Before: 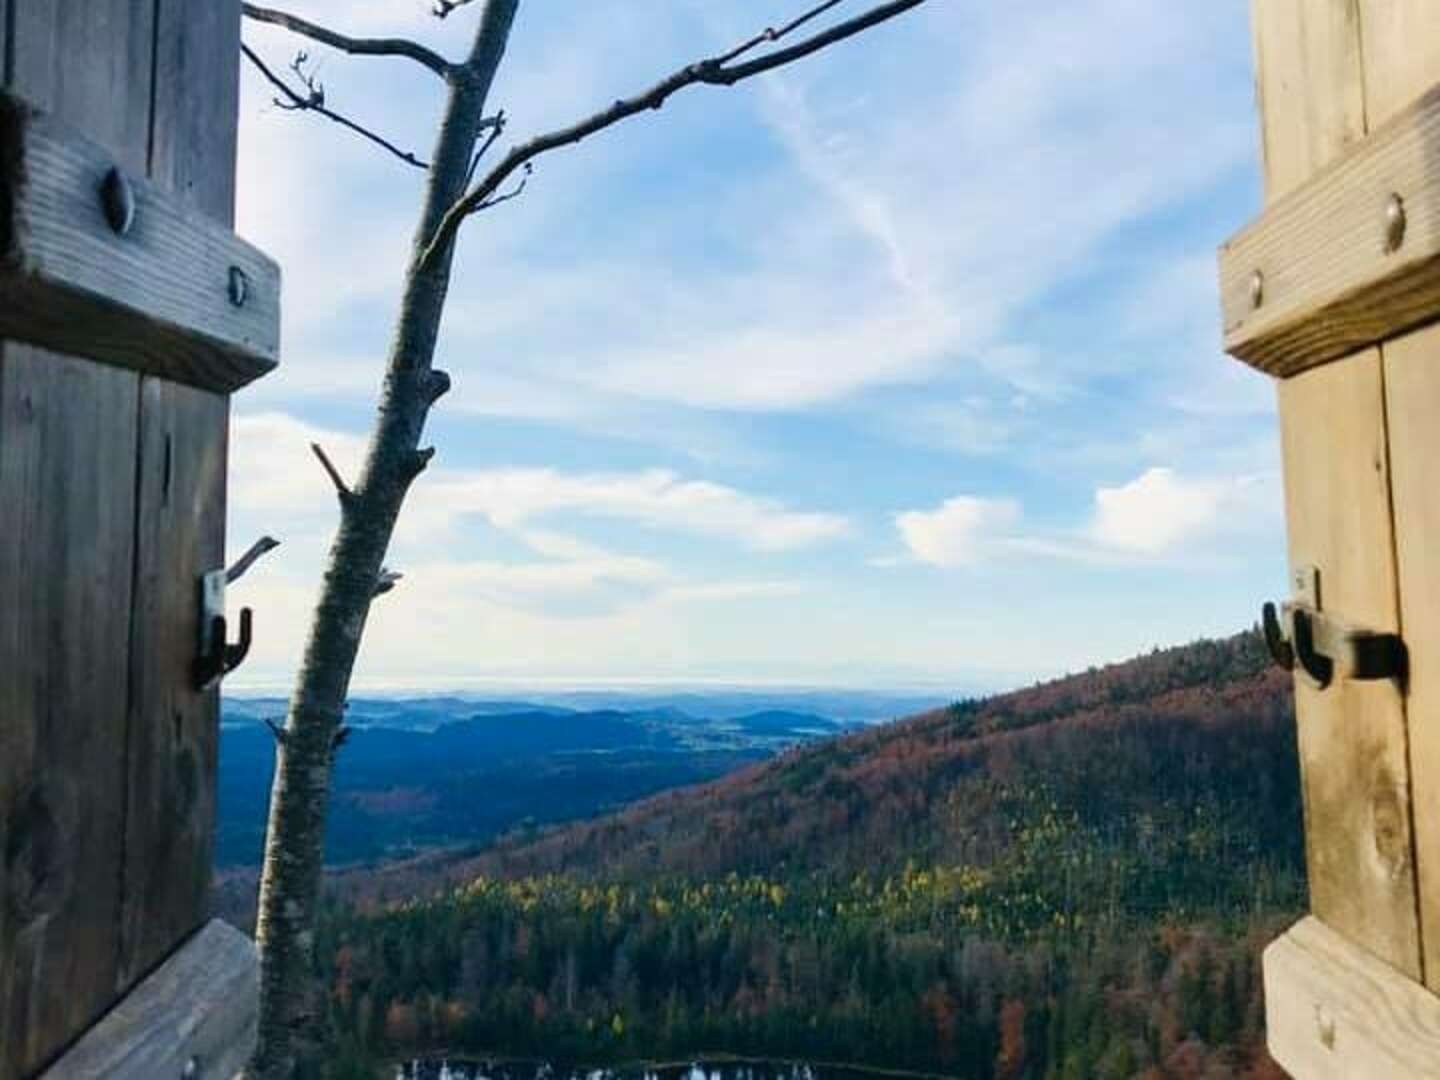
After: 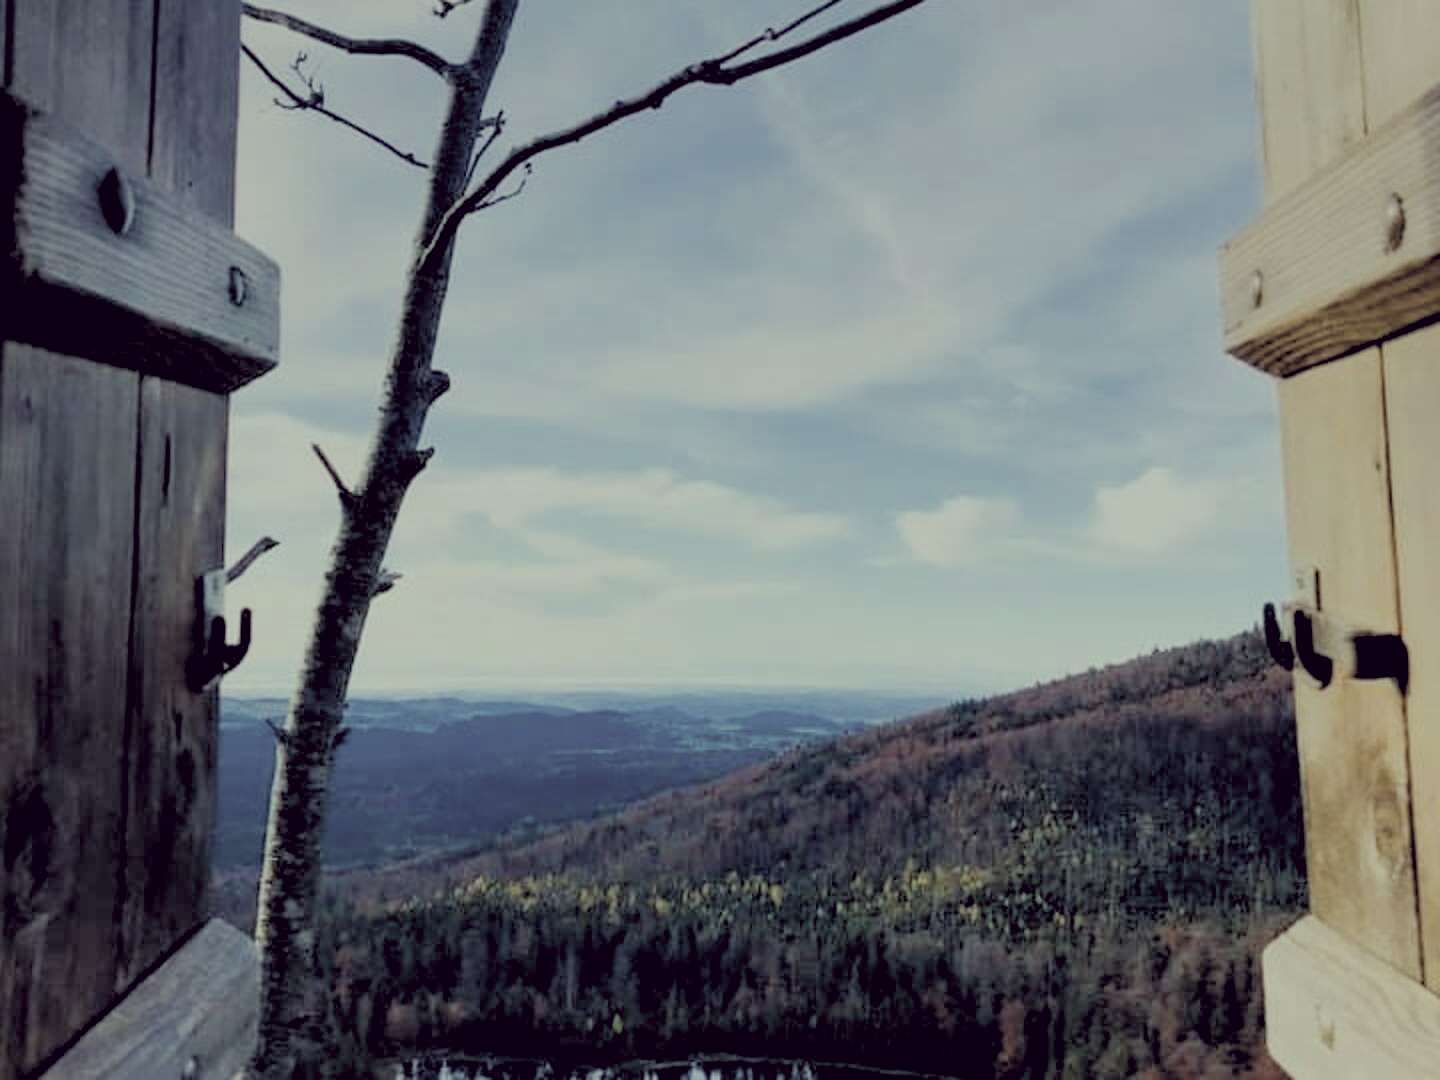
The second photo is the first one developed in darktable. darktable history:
color balance rgb: perceptual saturation grading › global saturation 20%, global vibrance 20%
color correction: highlights a* -20.17, highlights b* 20.27, shadows a* 20.03, shadows b* -20.46, saturation 0.43
graduated density: on, module defaults
rgb levels: preserve colors sum RGB, levels [[0.038, 0.433, 0.934], [0, 0.5, 1], [0, 0.5, 1]]
filmic rgb: black relative exposure -7.65 EV, white relative exposure 4.56 EV, hardness 3.61
